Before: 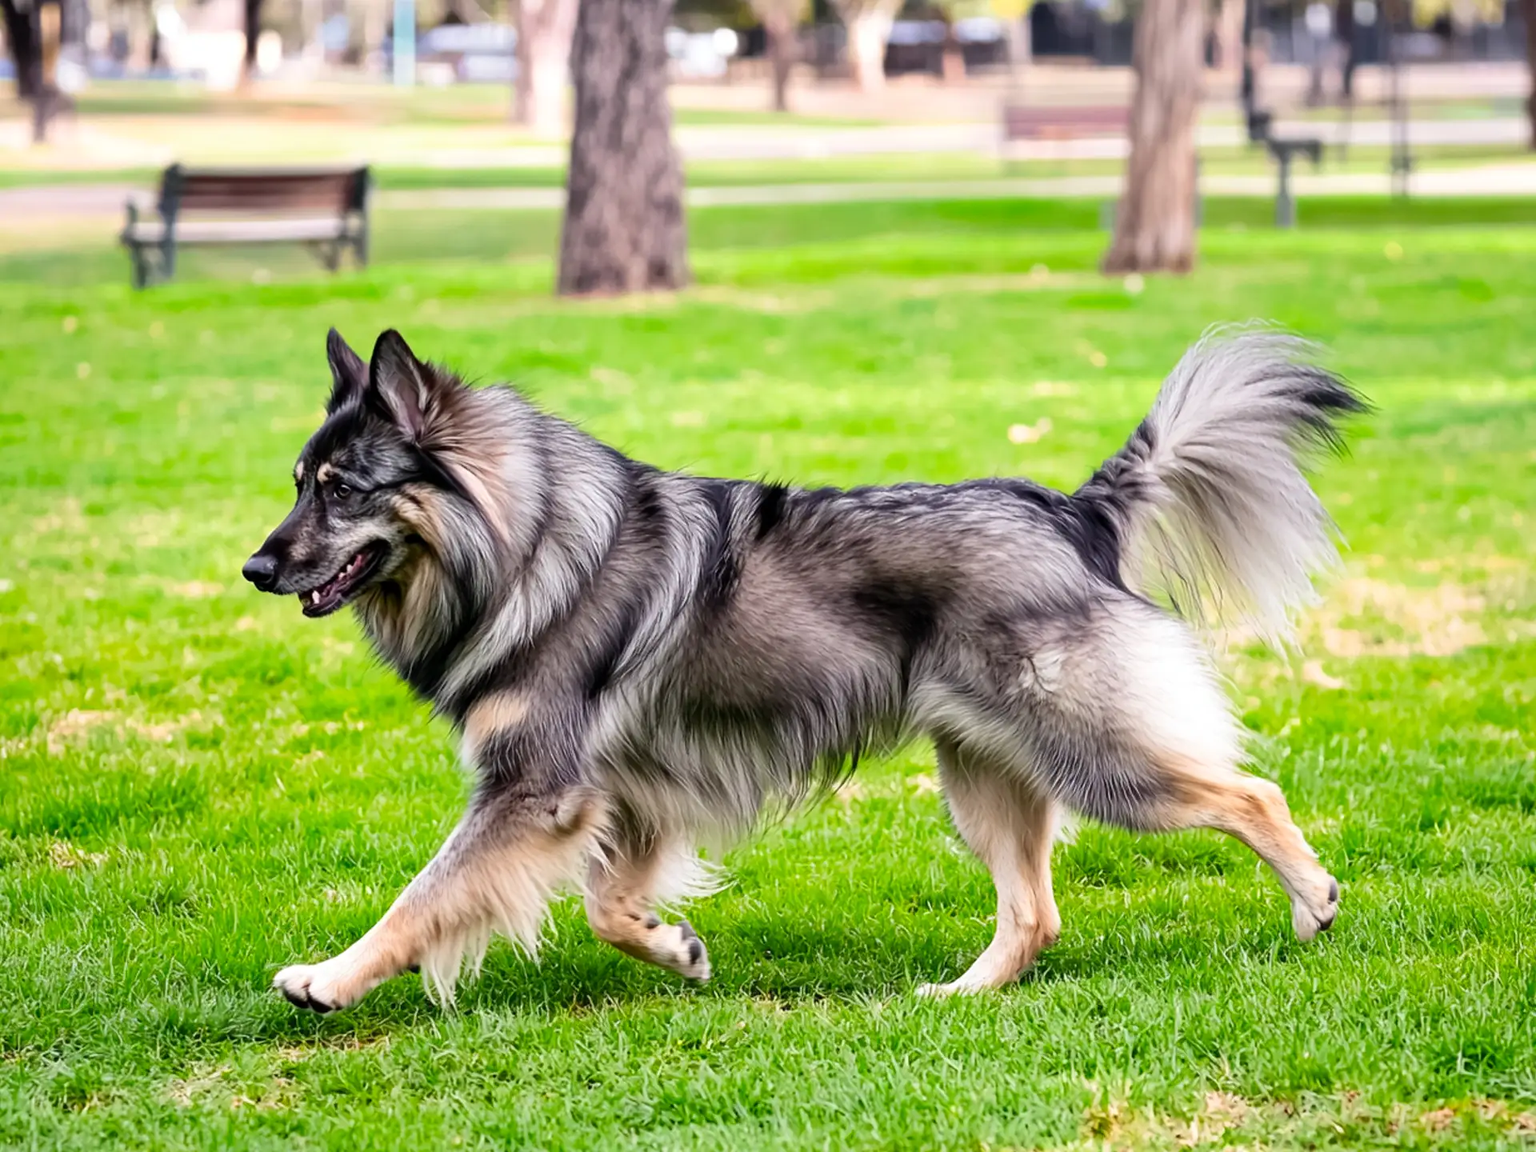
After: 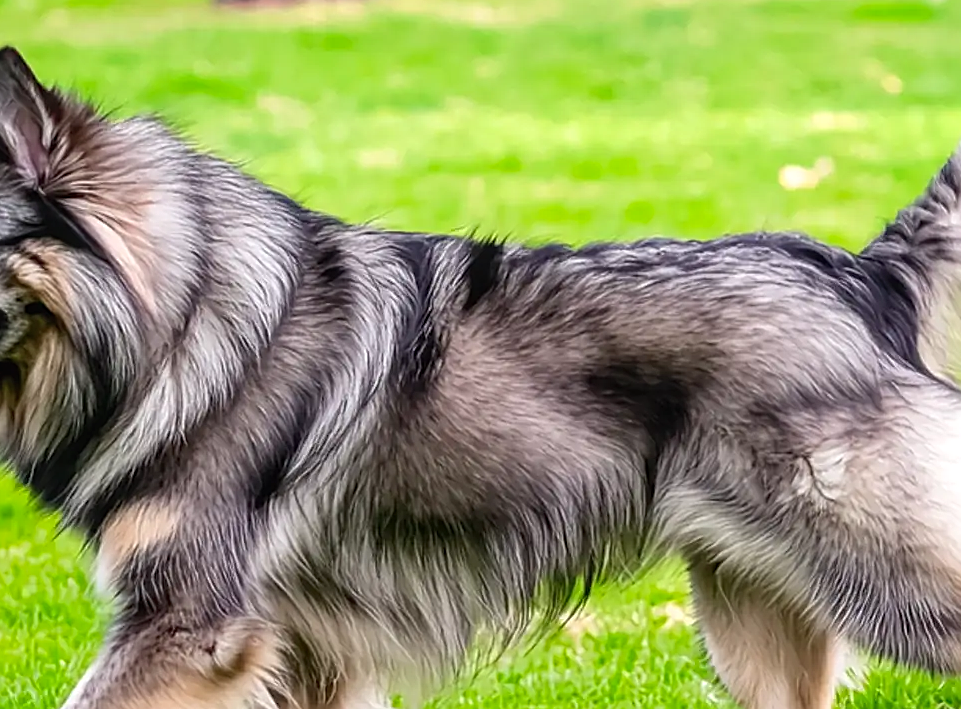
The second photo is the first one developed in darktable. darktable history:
exposure: black level correction 0.001, exposure 0.137 EV, compensate exposure bias true, compensate highlight preservation false
local contrast: detail 110%
sharpen: on, module defaults
crop: left 25.069%, top 25.363%, right 24.834%, bottom 25.385%
